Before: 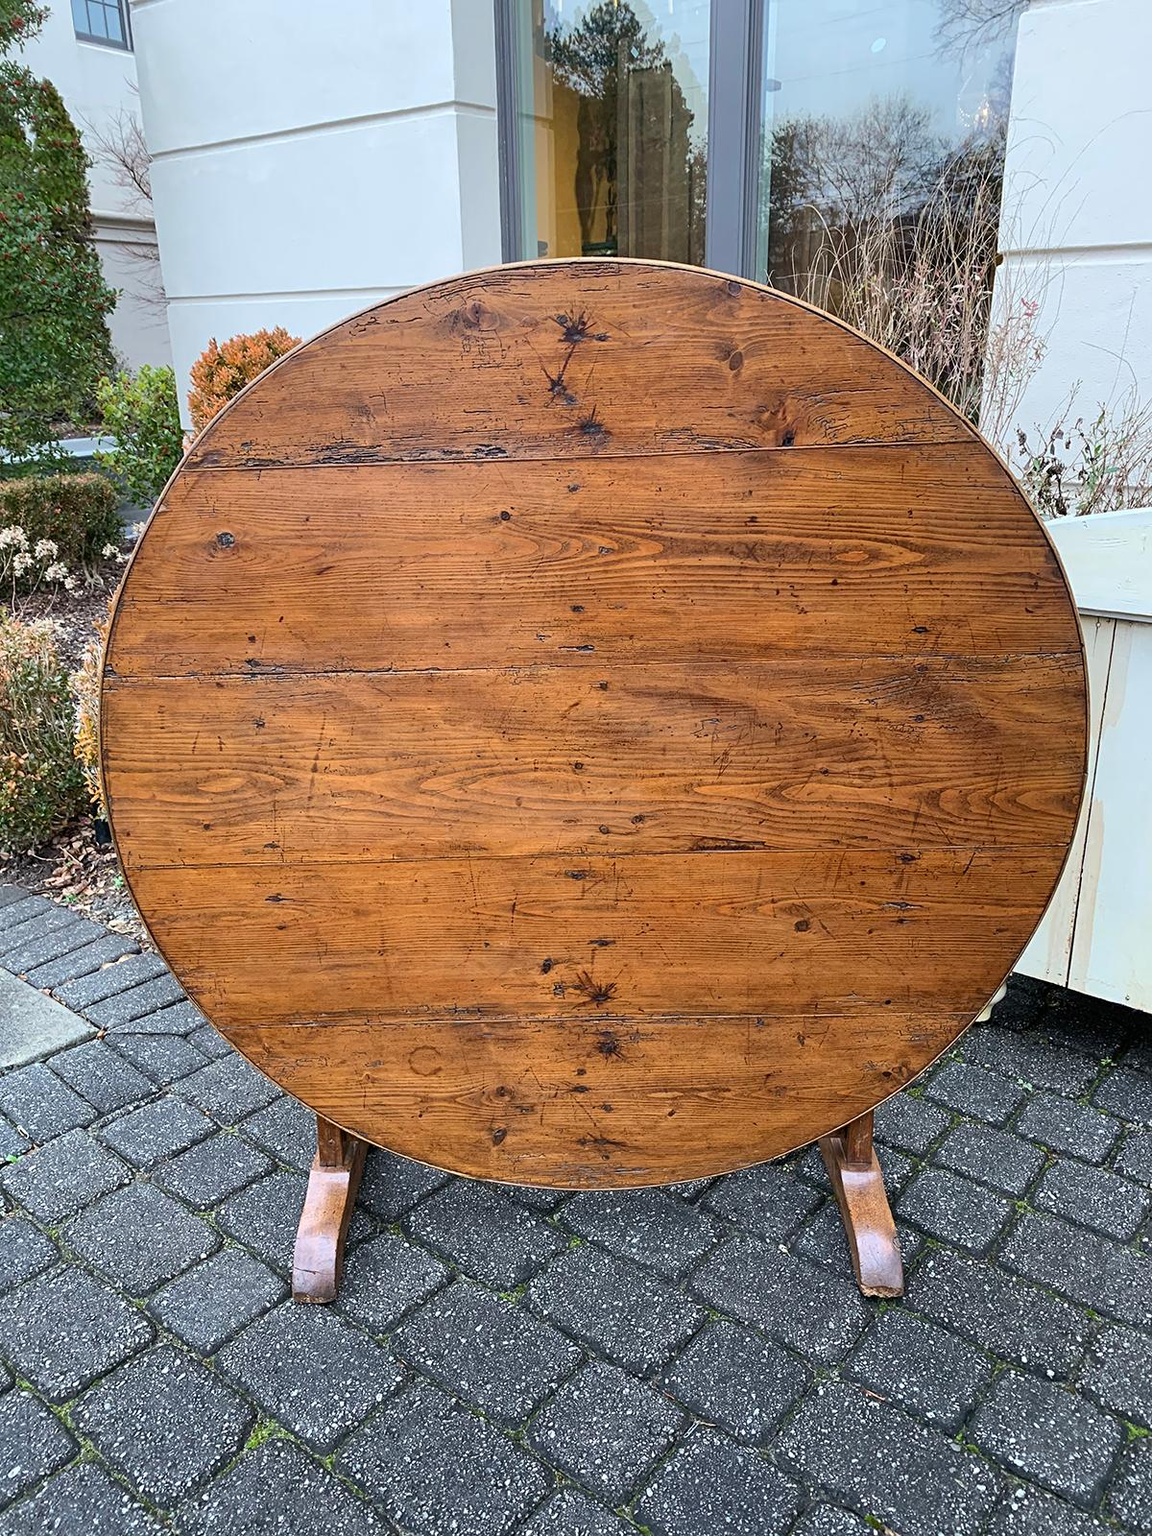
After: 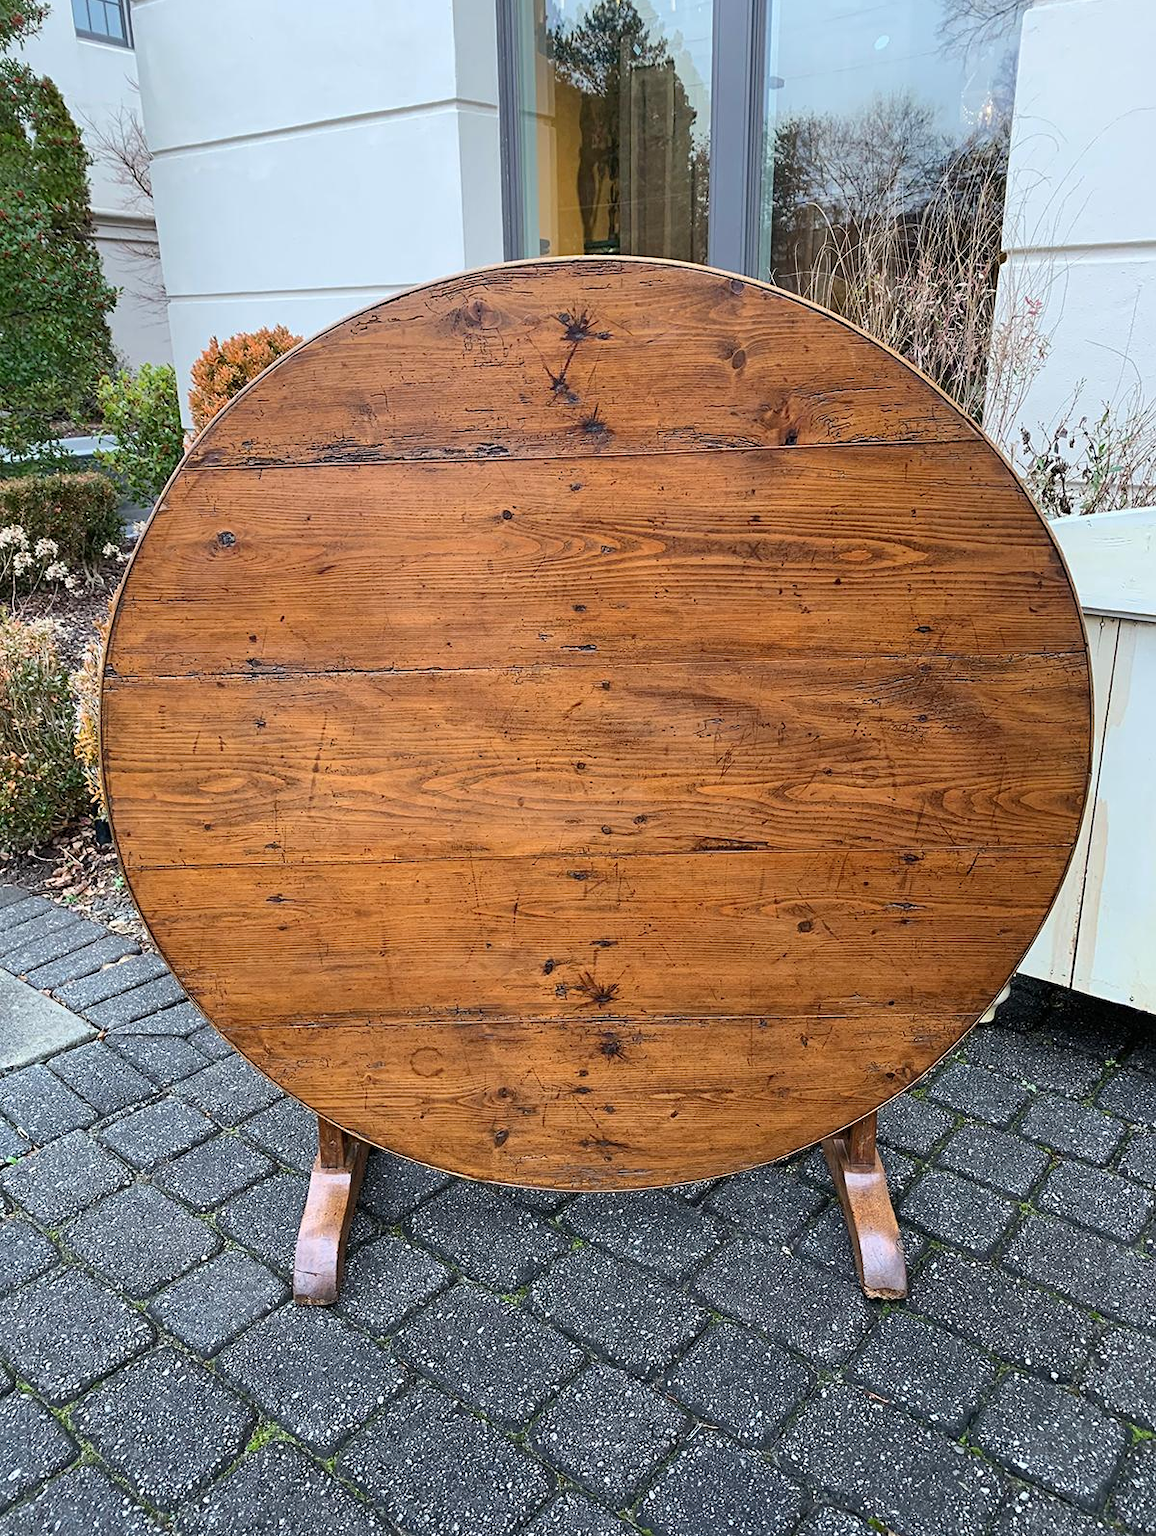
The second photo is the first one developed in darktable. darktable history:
crop: top 0.23%, bottom 0.121%
